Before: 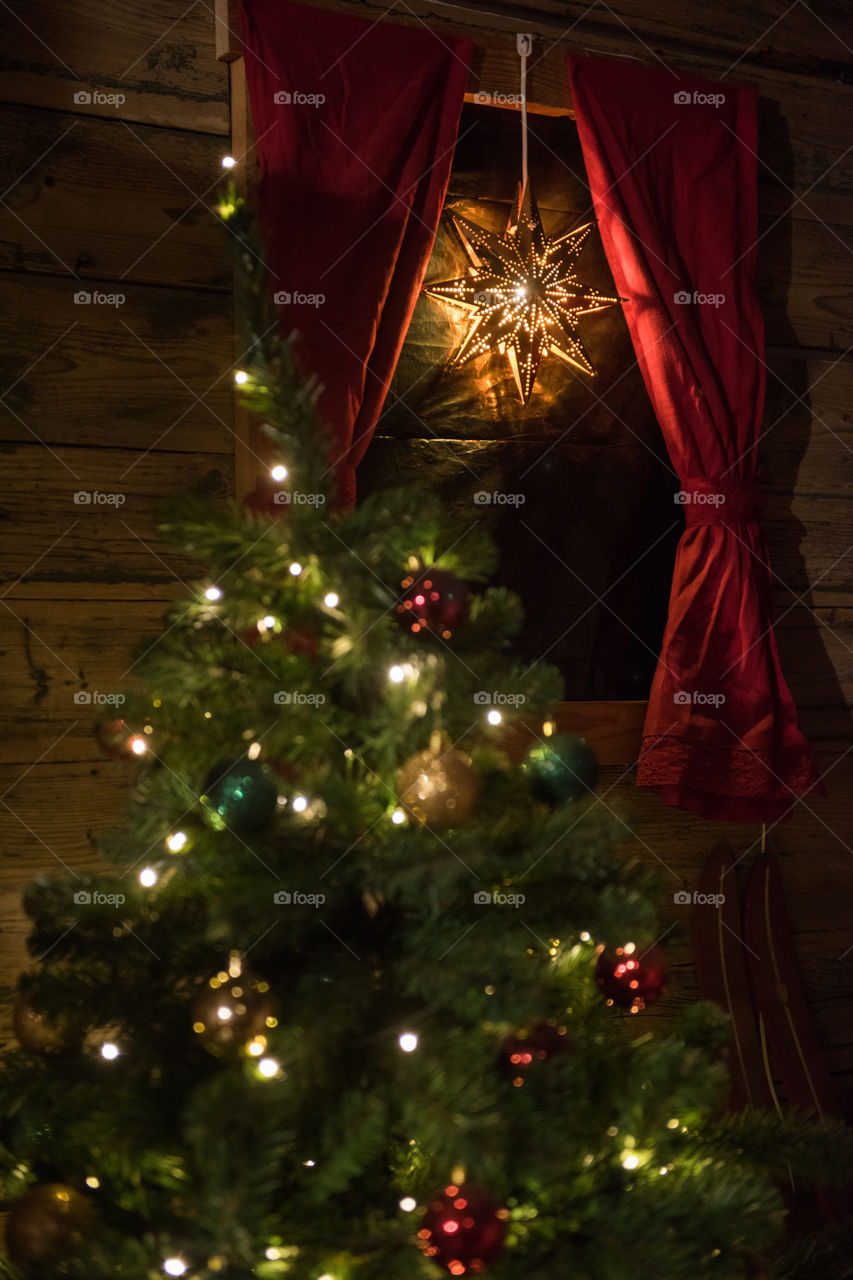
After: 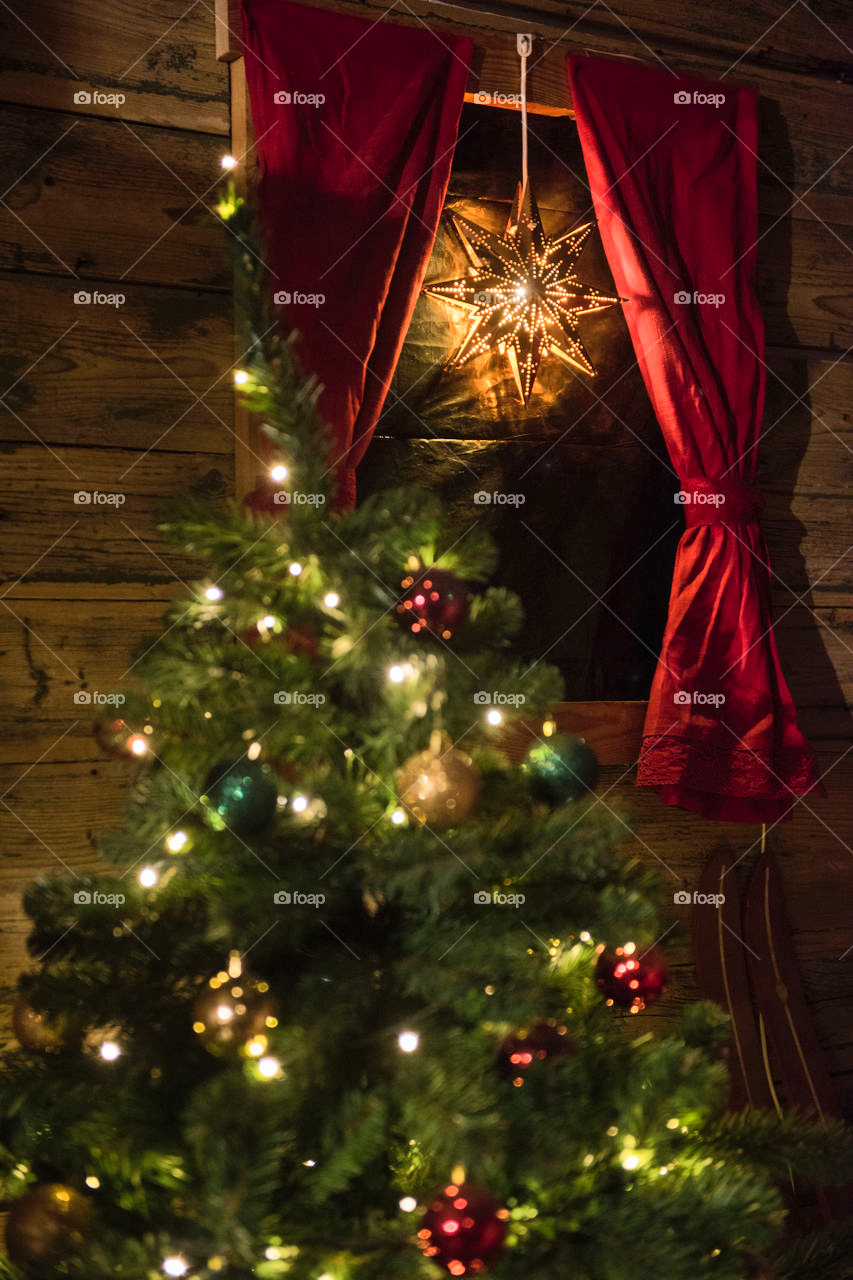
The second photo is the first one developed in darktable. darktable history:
shadows and highlights: shadows color adjustment 99.15%, highlights color adjustment 0.459%, soften with gaussian
